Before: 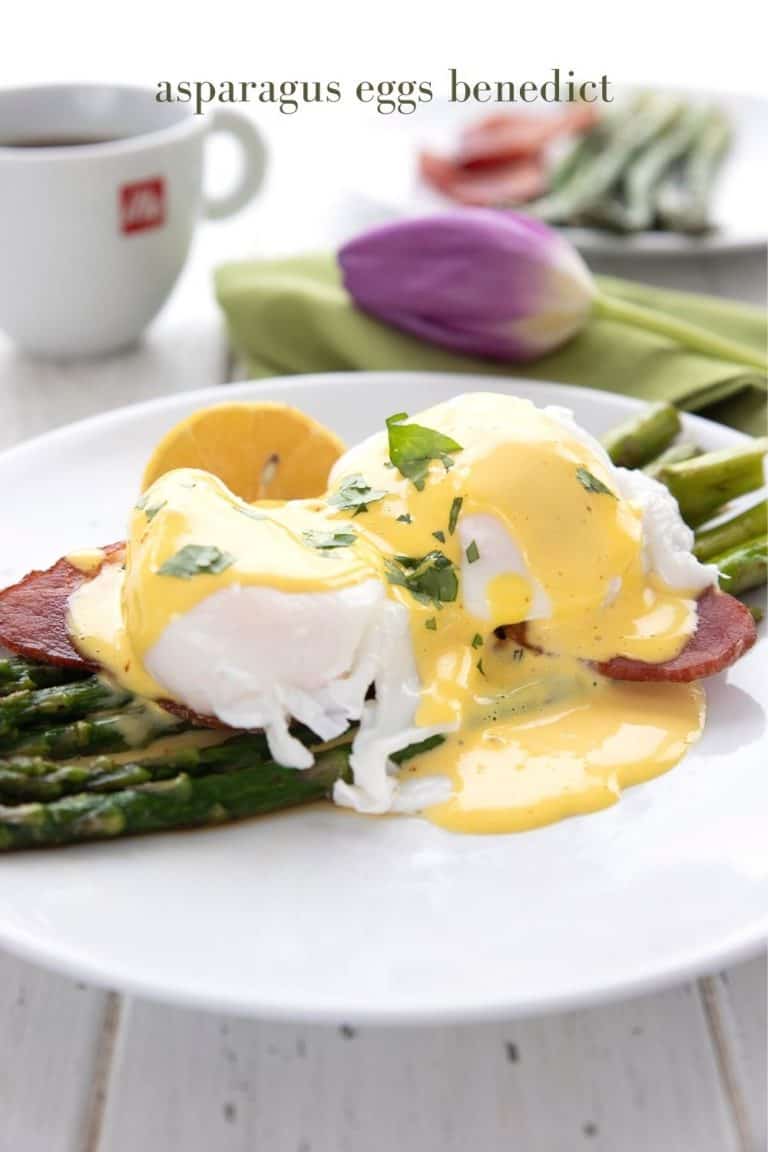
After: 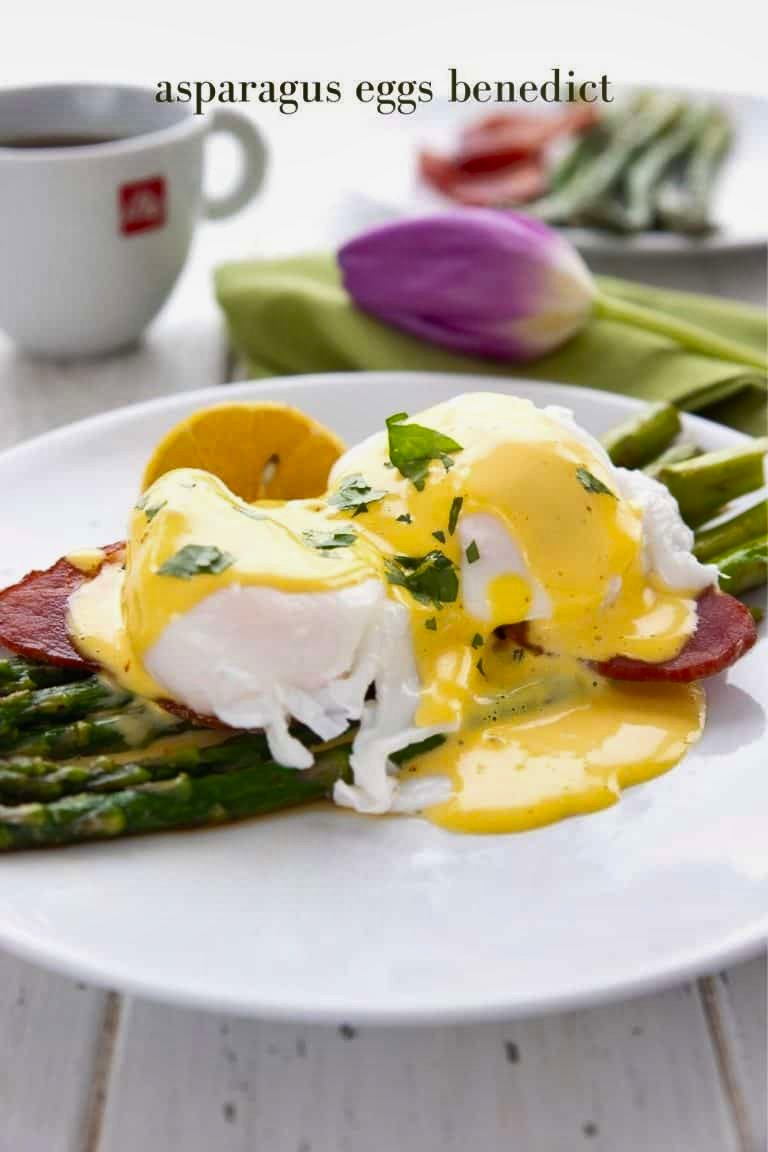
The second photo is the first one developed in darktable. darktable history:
color balance rgb: linear chroma grading › shadows -8%, linear chroma grading › global chroma 10%, perceptual saturation grading › global saturation 2%, perceptual saturation grading › highlights -2%, perceptual saturation grading › mid-tones 4%, perceptual saturation grading › shadows 8%, perceptual brilliance grading › global brilliance 2%, perceptual brilliance grading › highlights -4%, global vibrance 16%, saturation formula JzAzBz (2021)
shadows and highlights: shadows 43.71, white point adjustment -1.46, soften with gaussian
